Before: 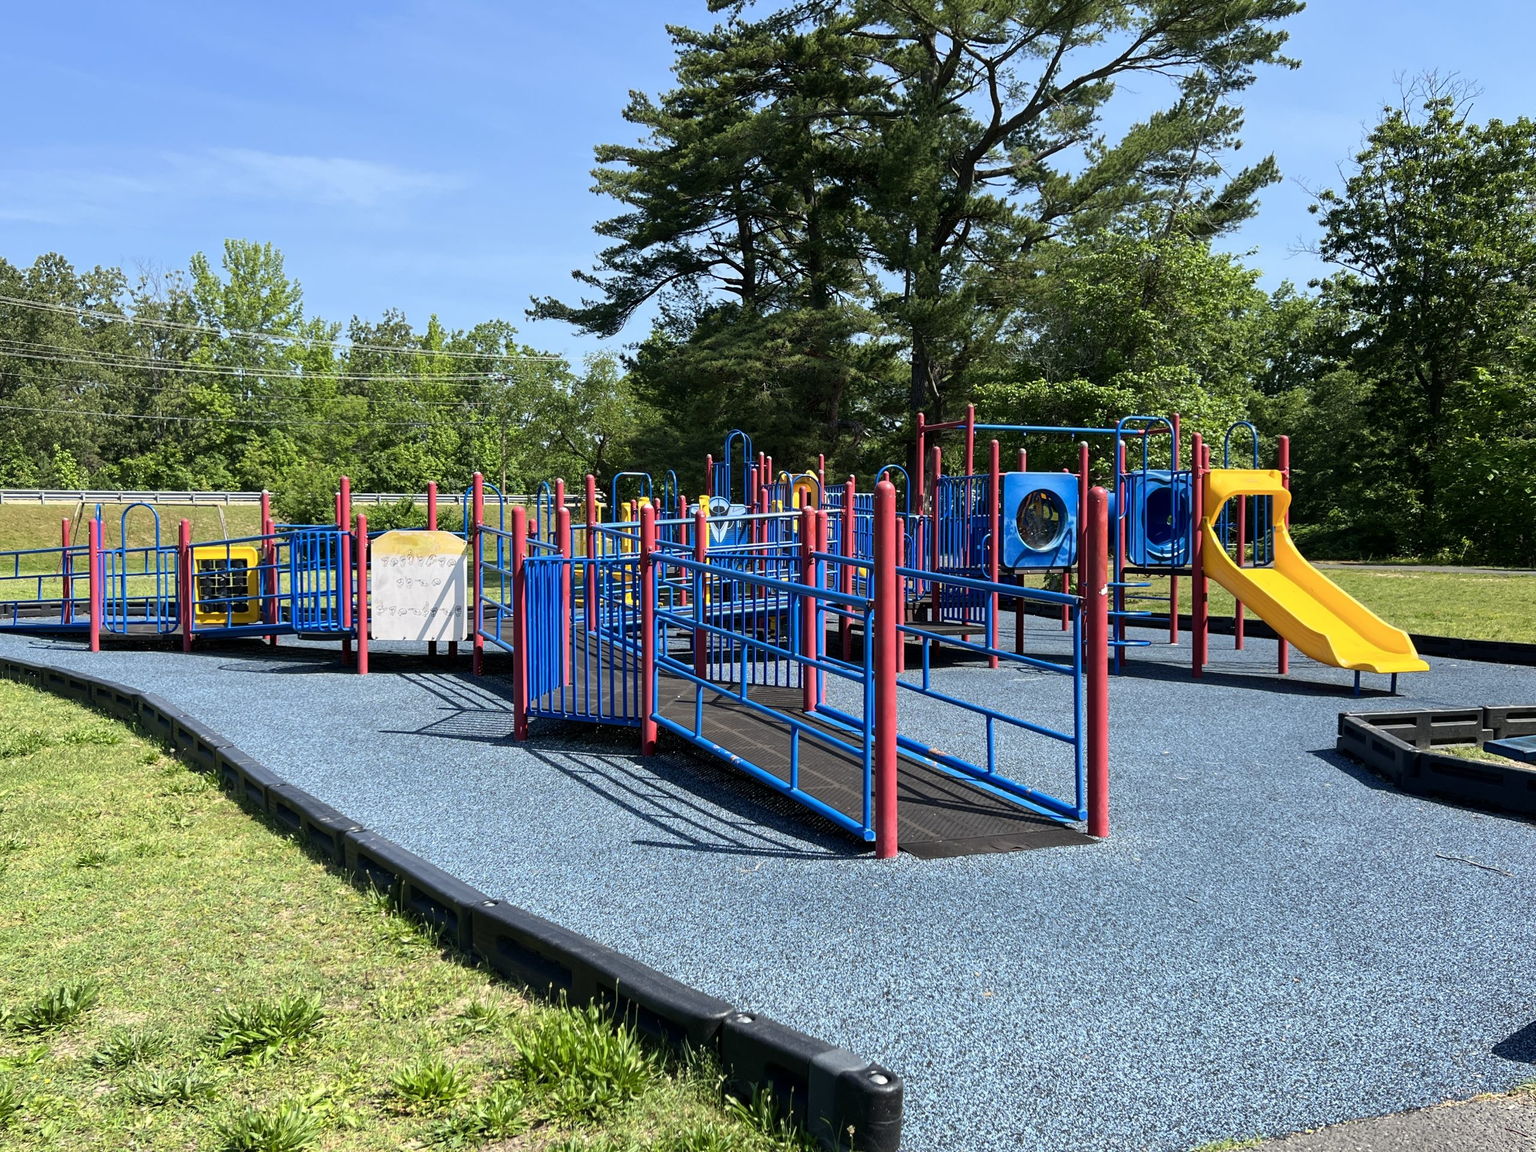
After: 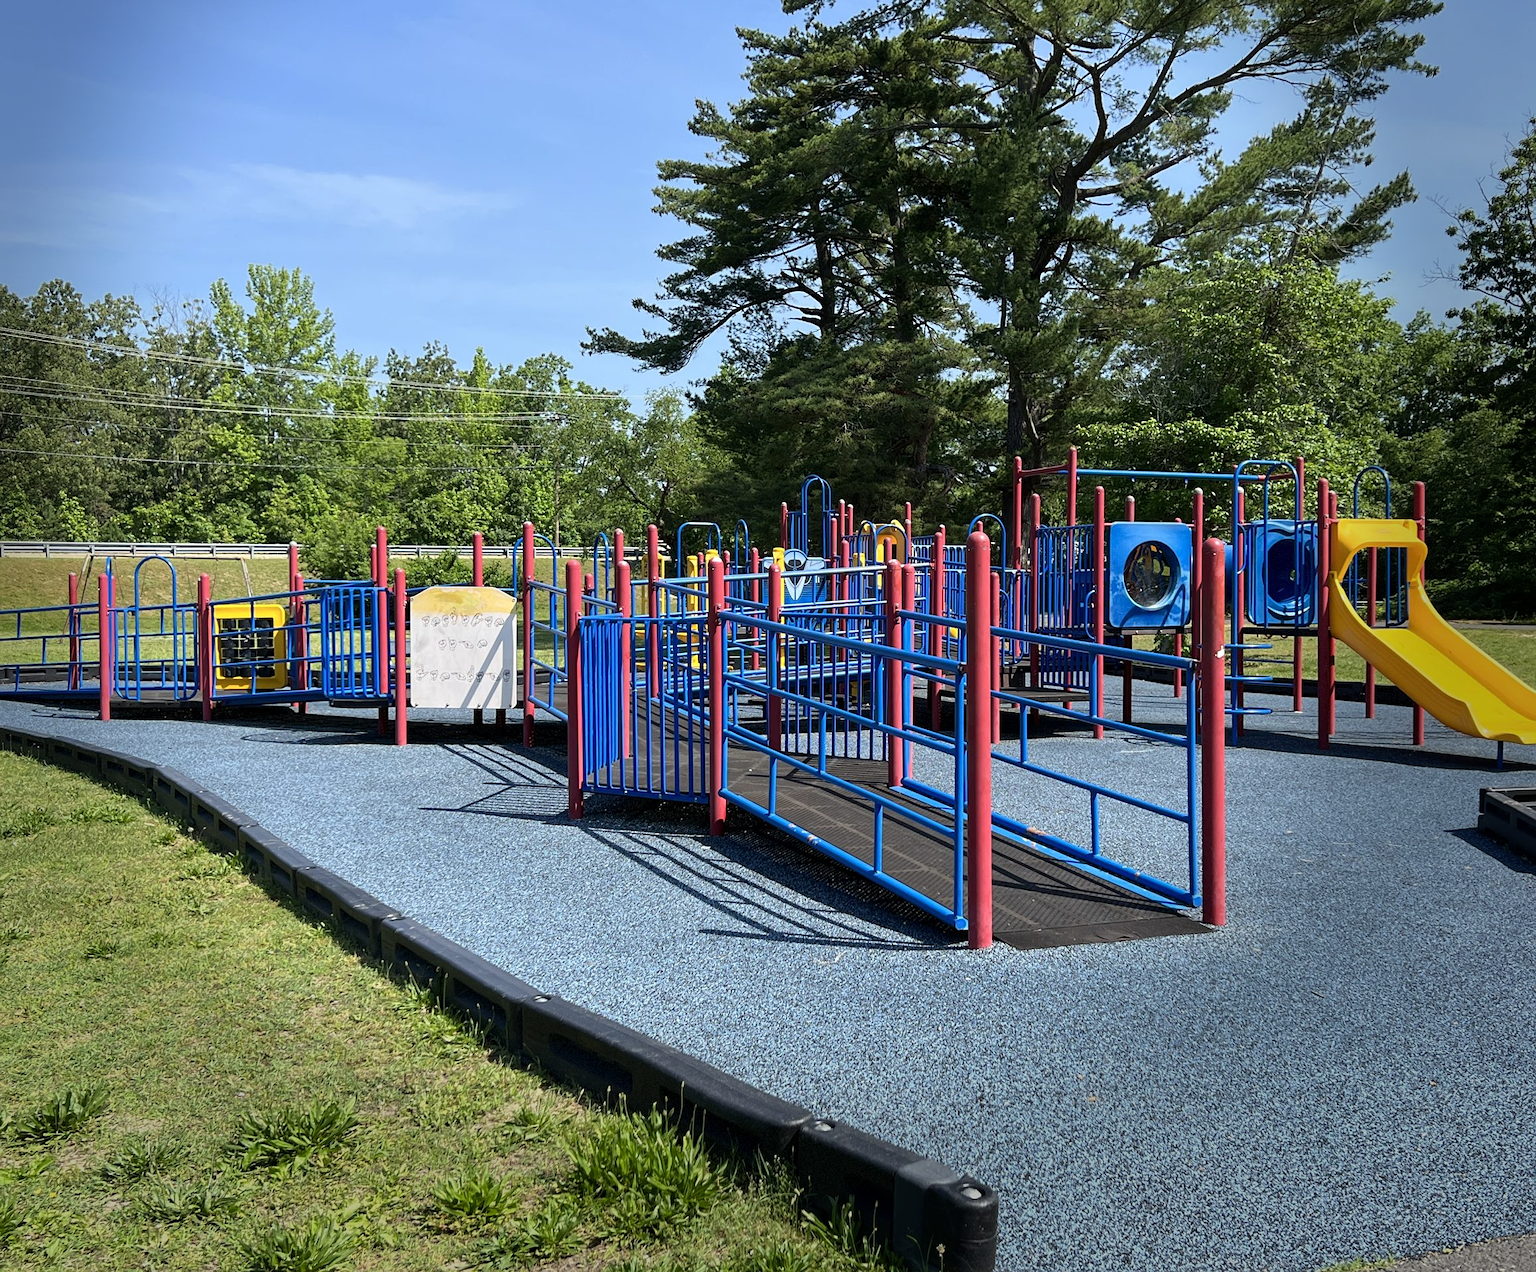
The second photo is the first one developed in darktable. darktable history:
crop: right 9.509%, bottom 0.031%
vignetting: fall-off start 68.33%, fall-off radius 30%, saturation 0.042, center (-0.066, -0.311), width/height ratio 0.992, shape 0.85, dithering 8-bit output
sharpen: radius 1.272, amount 0.305, threshold 0
